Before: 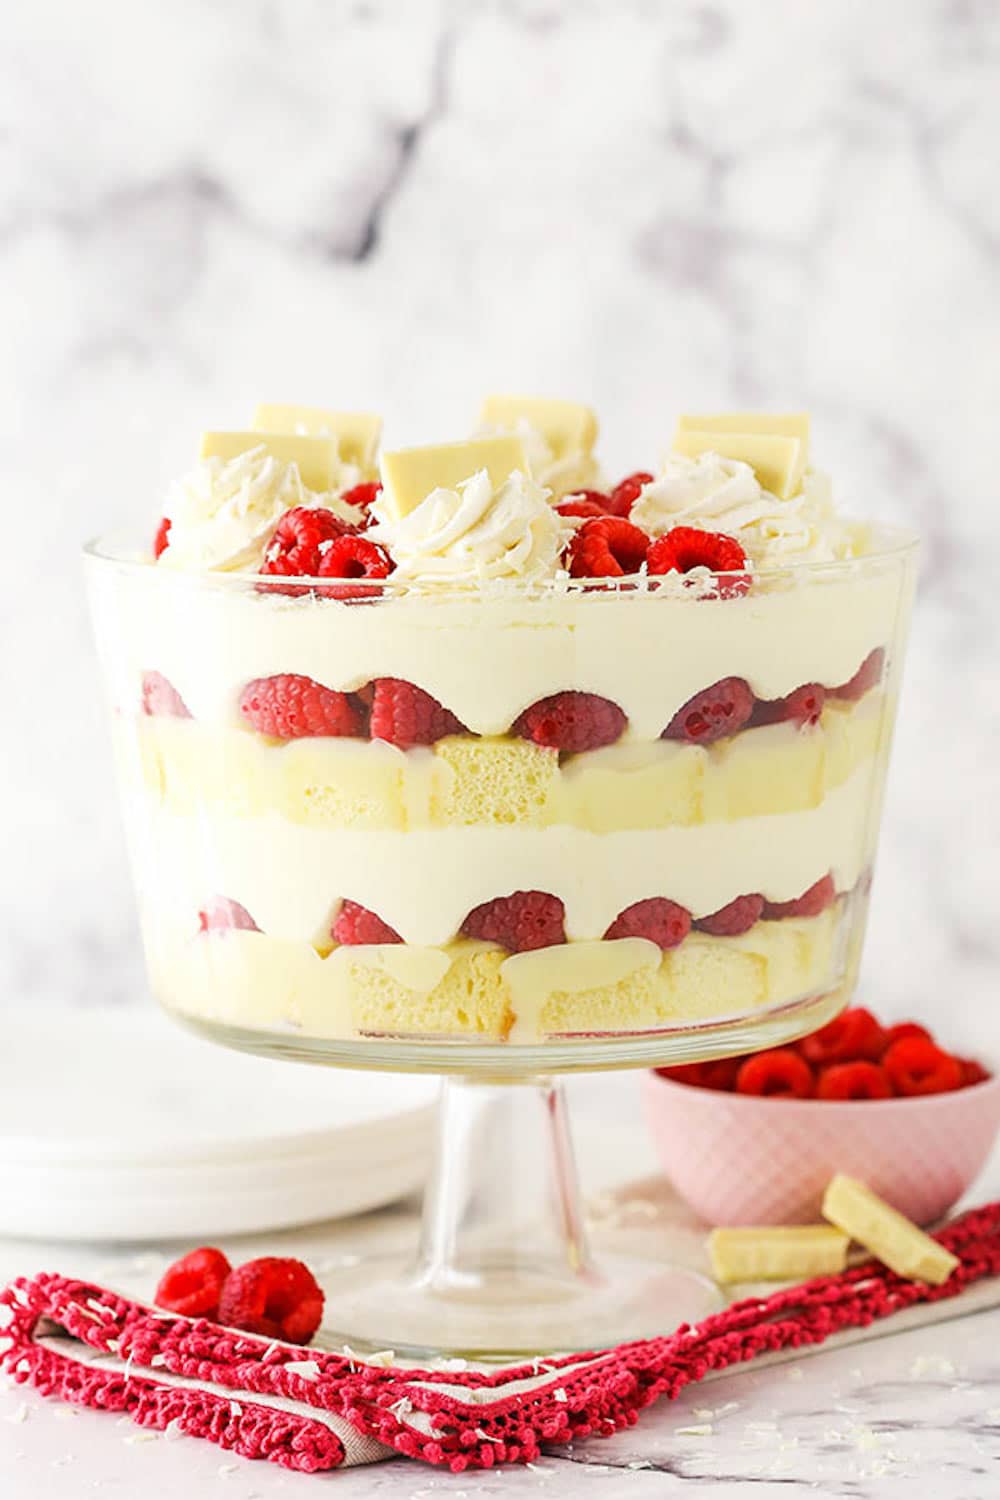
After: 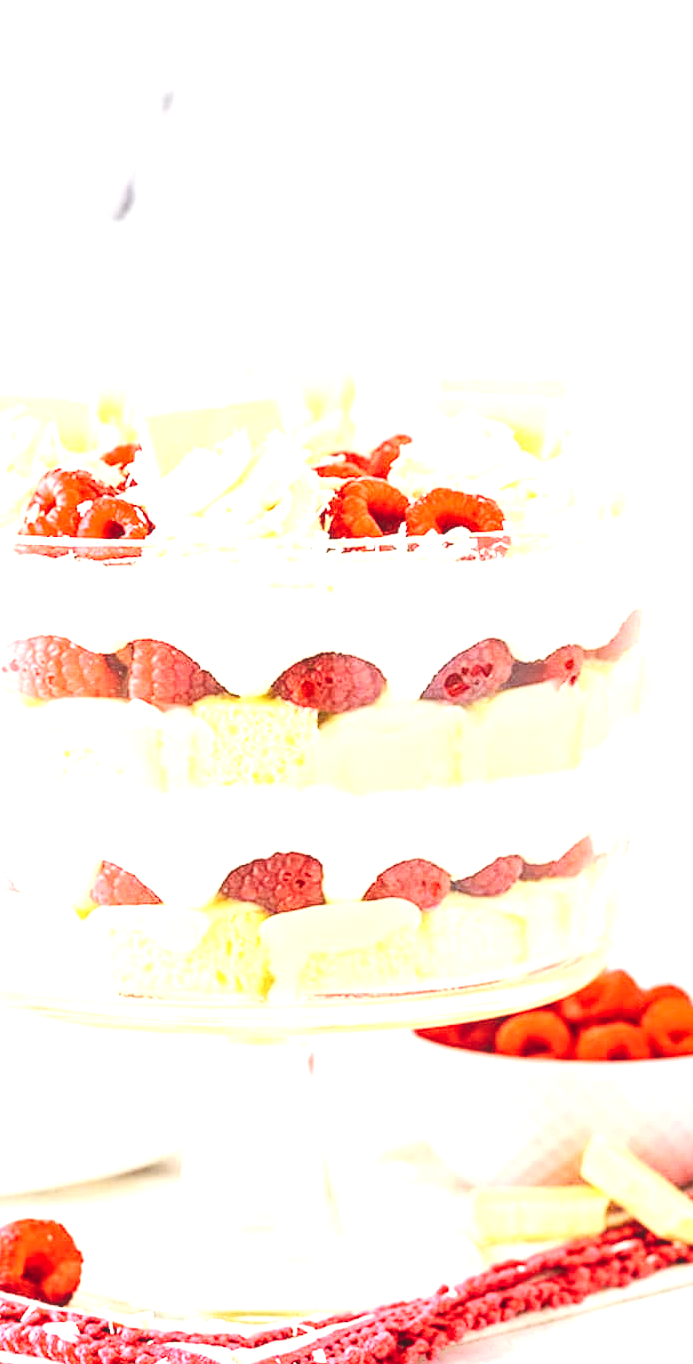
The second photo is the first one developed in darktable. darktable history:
local contrast: detail 130%
exposure: black level correction 0, exposure 1.466 EV, compensate highlight preservation false
tone curve: curves: ch0 [(0, 0.129) (0.187, 0.207) (0.729, 0.789) (1, 1)], preserve colors none
contrast brightness saturation: contrast 0.145, brightness 0.05
crop and rotate: left 24.13%, top 2.666%, right 6.535%, bottom 6.355%
